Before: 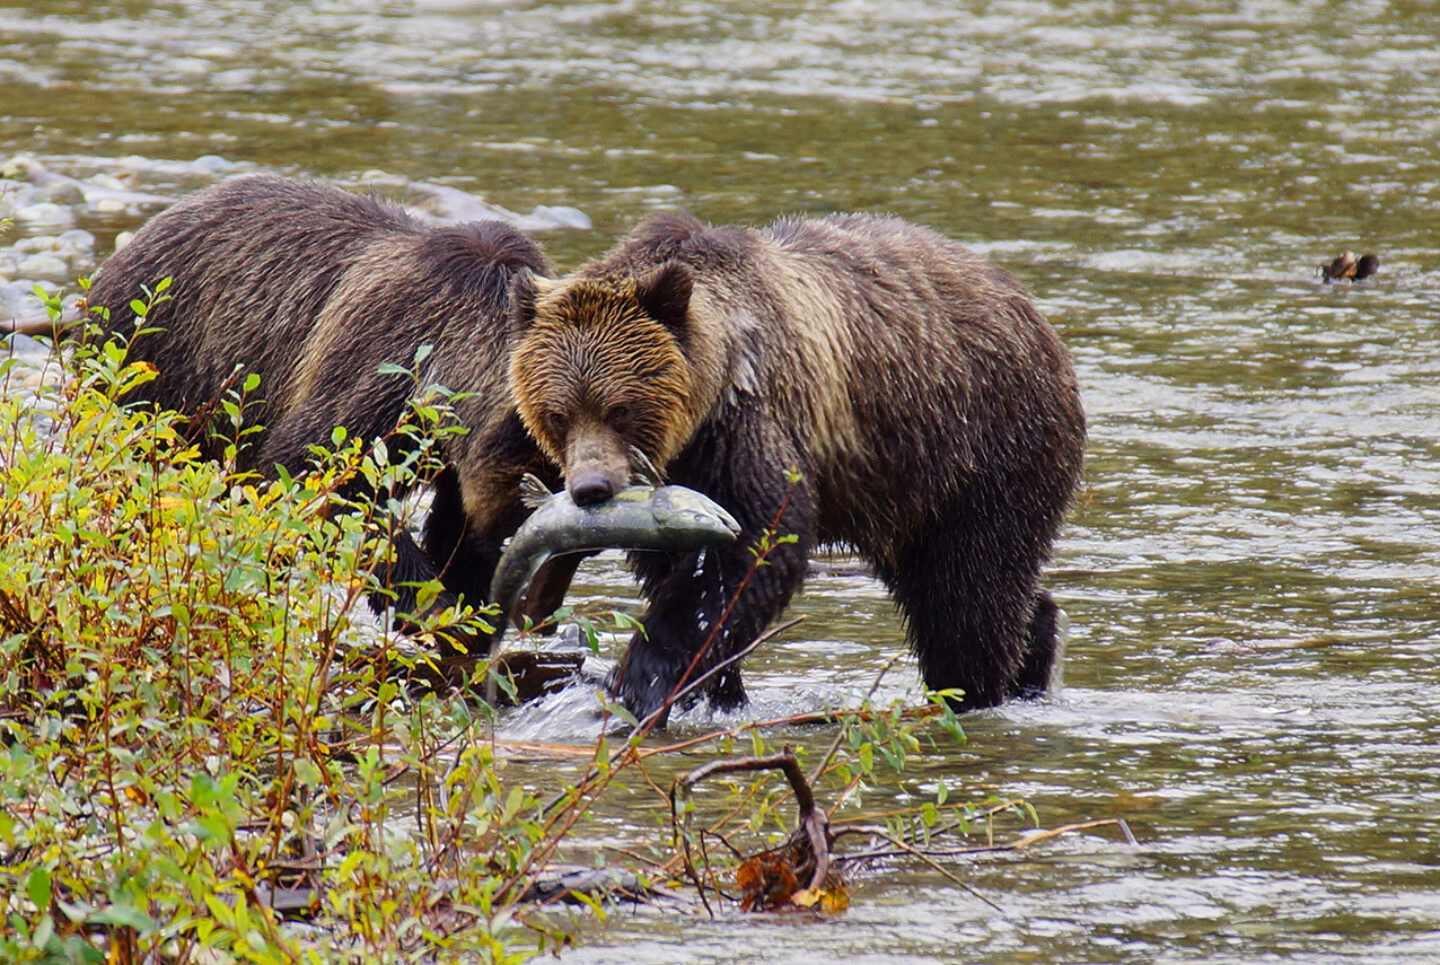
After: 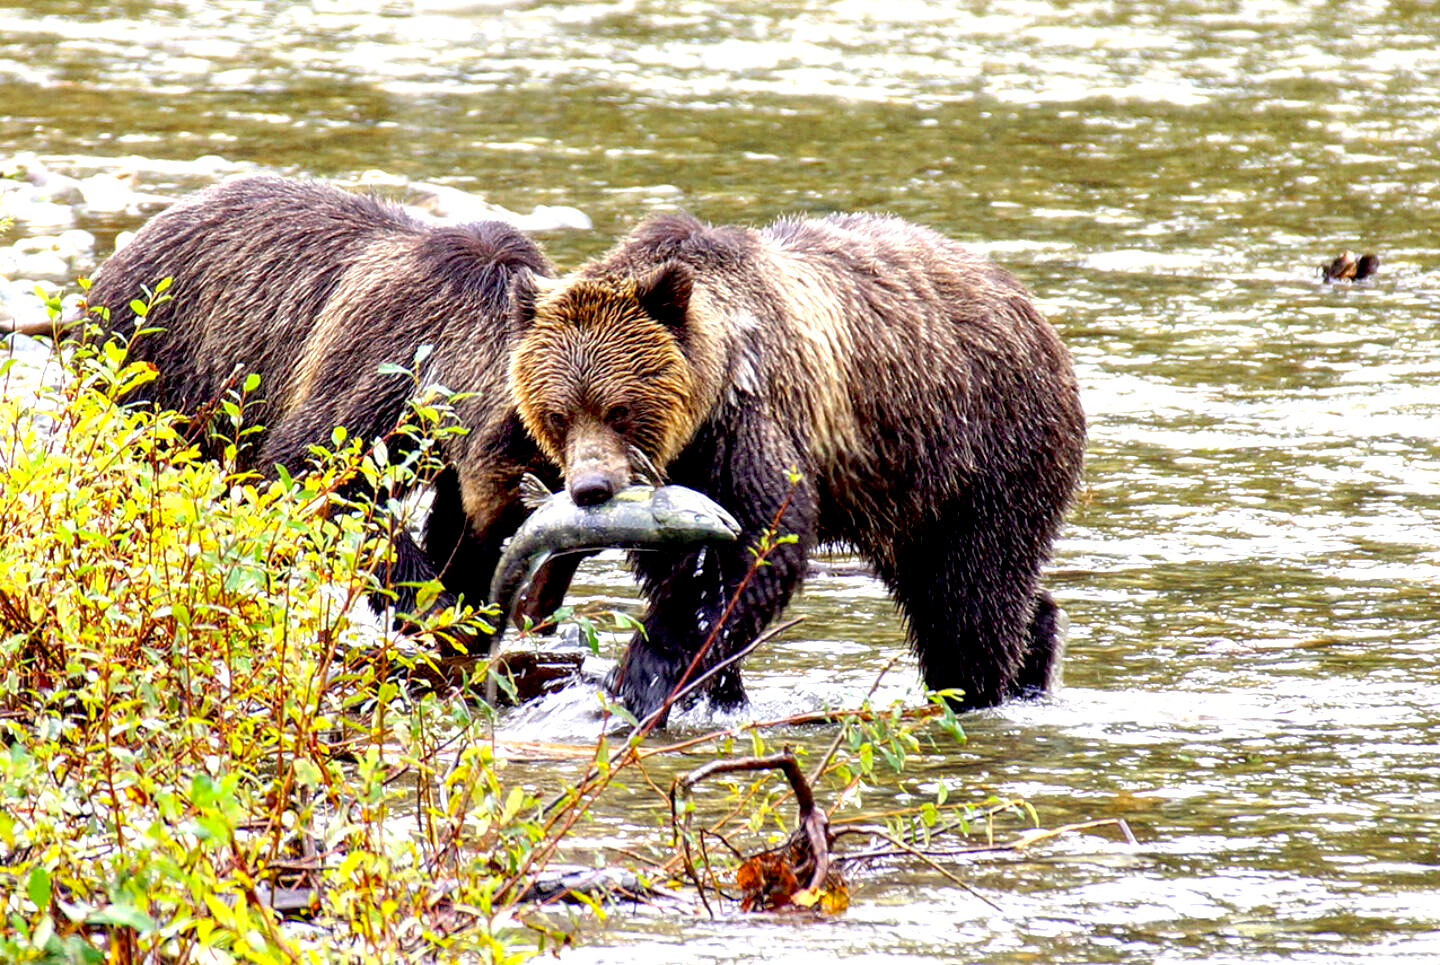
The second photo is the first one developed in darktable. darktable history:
local contrast: on, module defaults
exposure: black level correction 0.011, exposure 1.082 EV, compensate highlight preservation false
